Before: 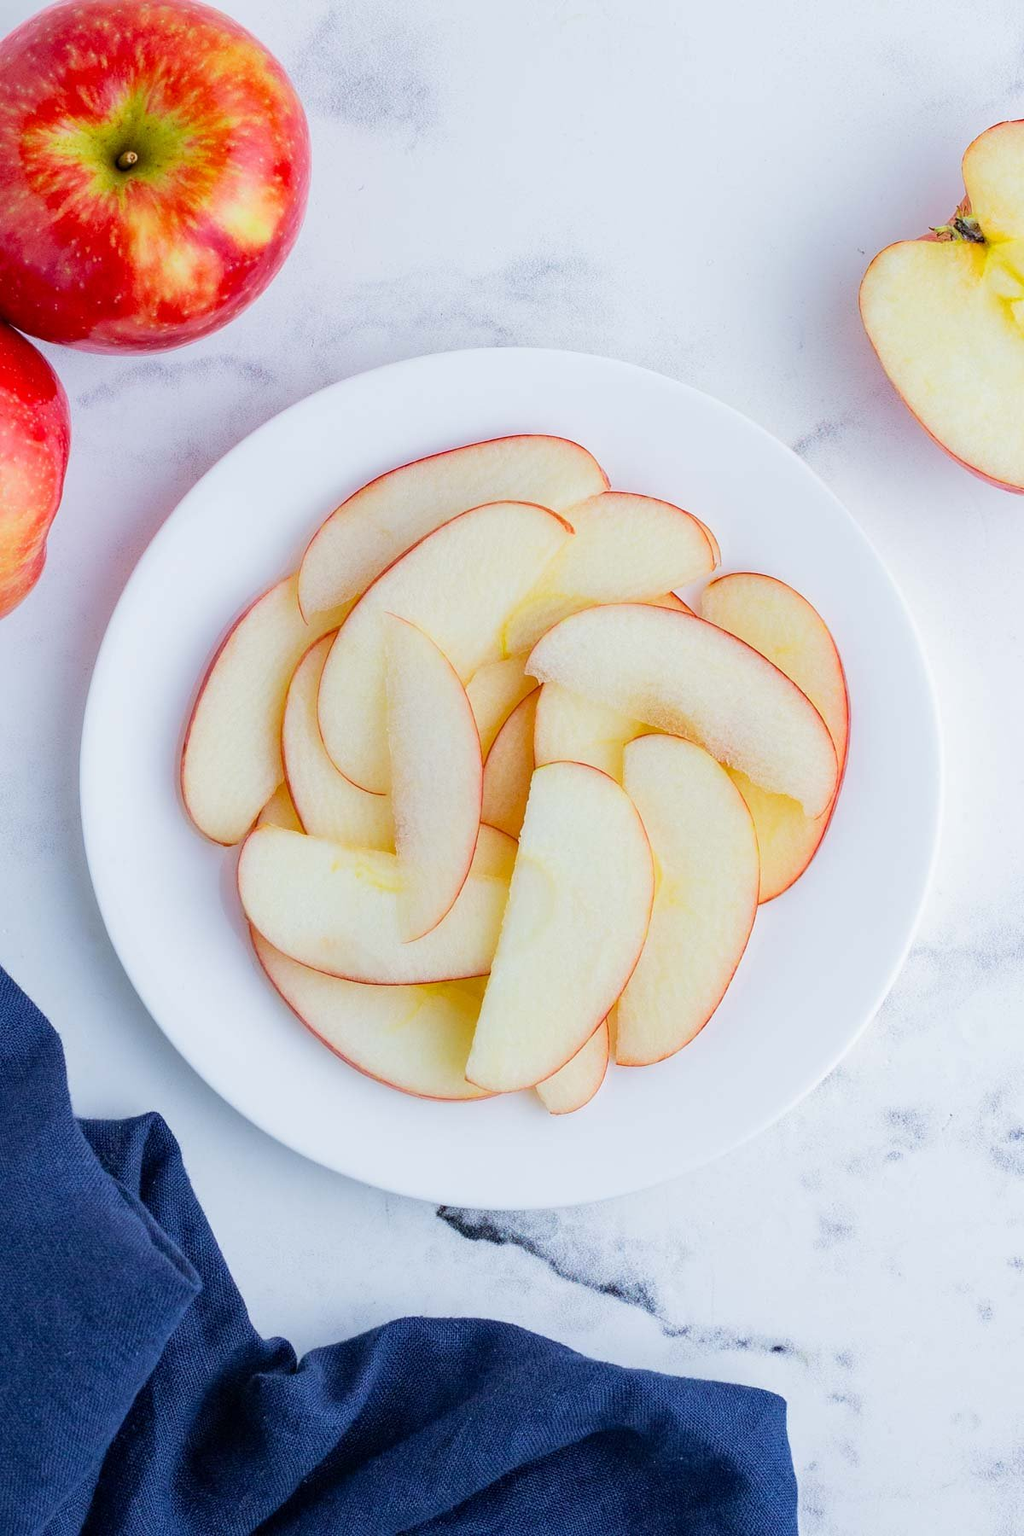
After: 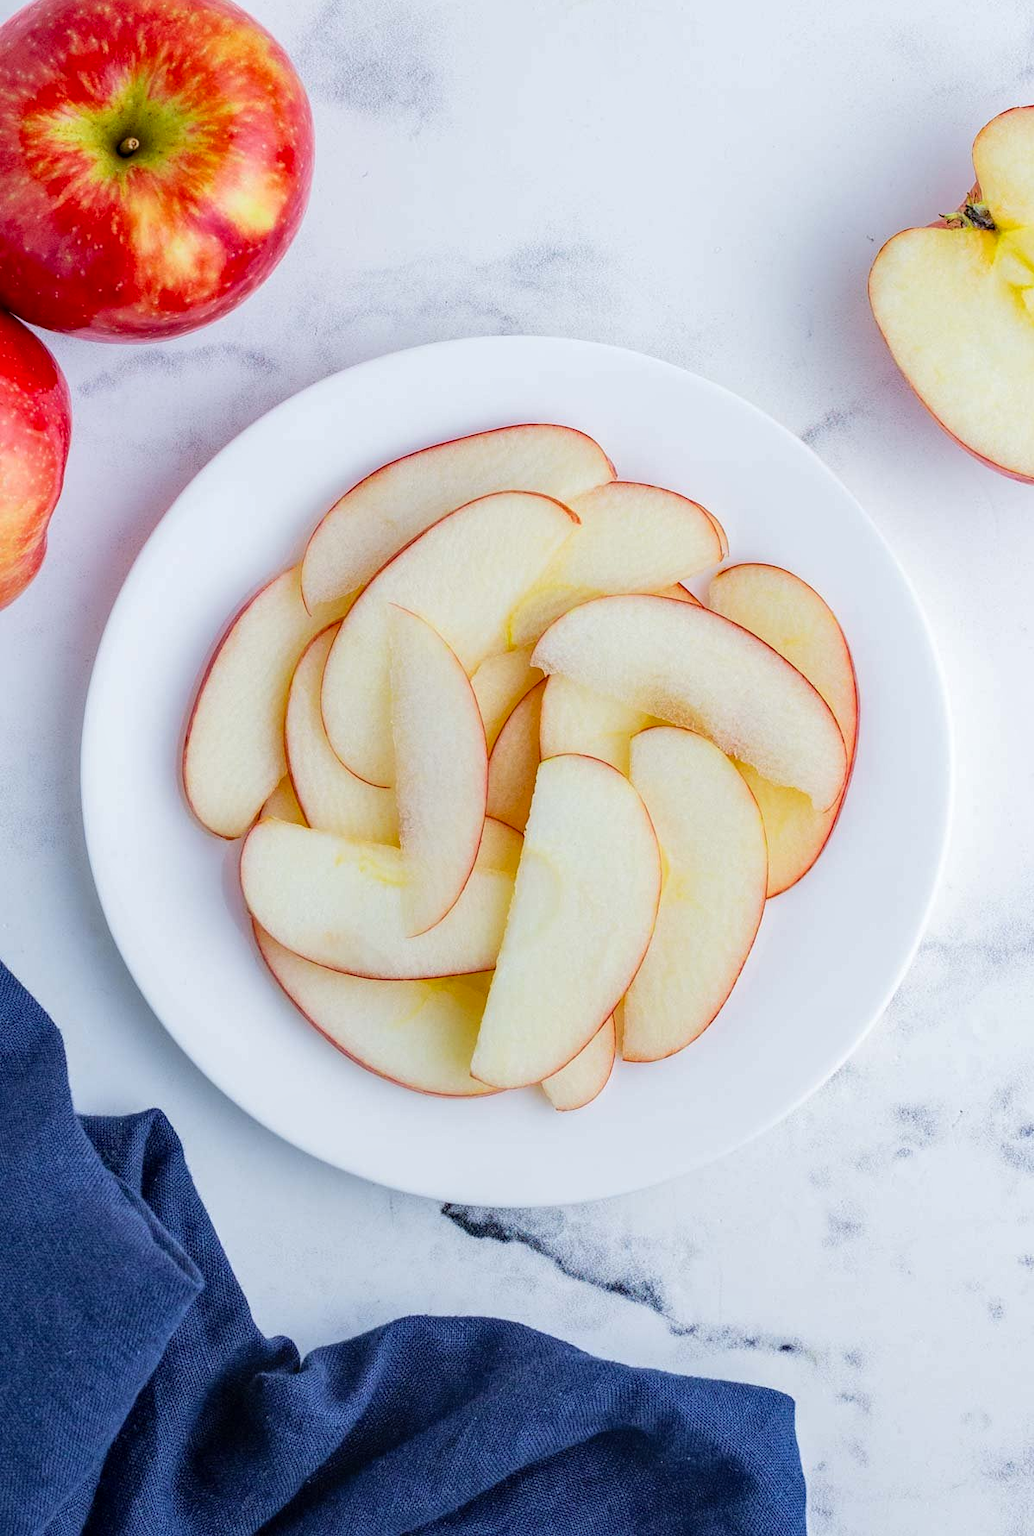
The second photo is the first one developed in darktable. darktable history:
crop: top 1.049%, right 0.001%
tone equalizer: on, module defaults
local contrast: on, module defaults
